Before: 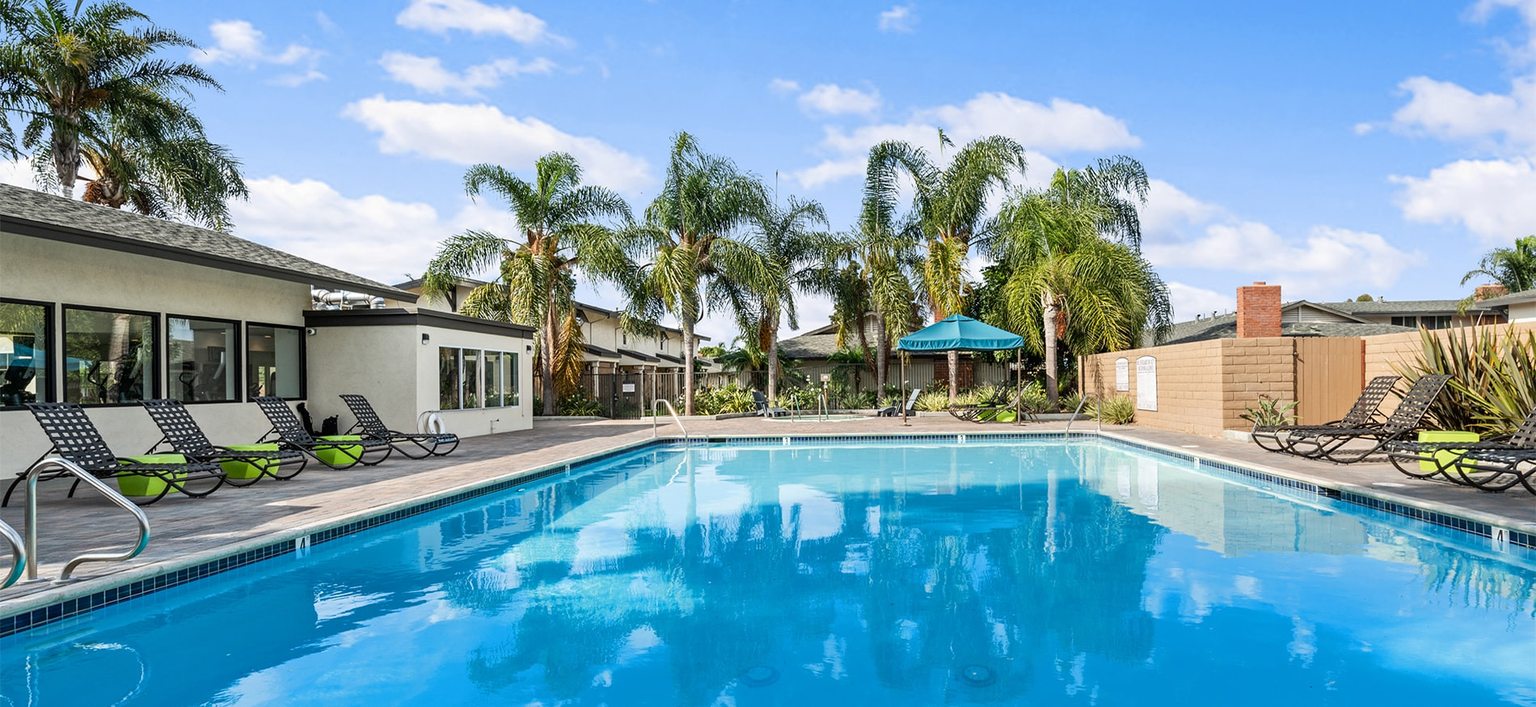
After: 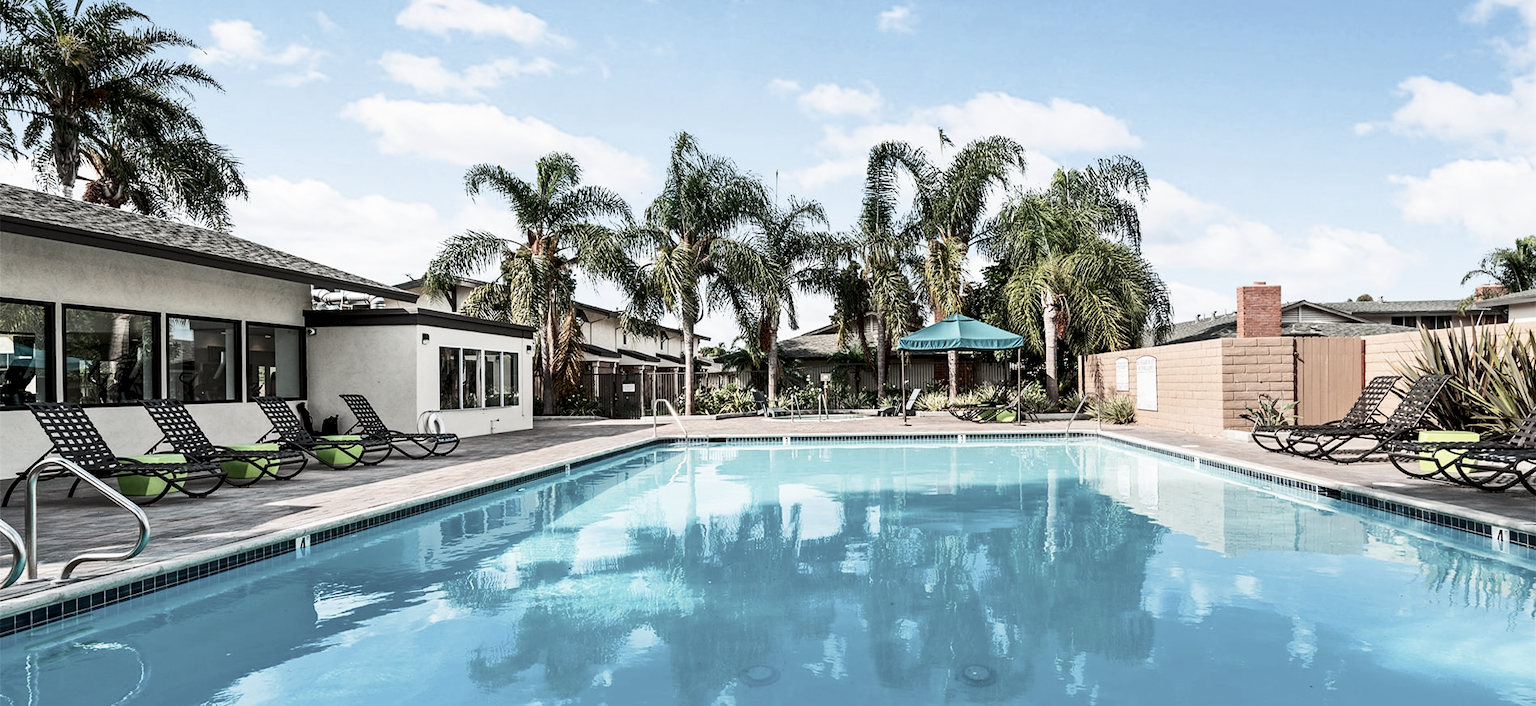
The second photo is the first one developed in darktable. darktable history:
tone curve: curves: ch0 [(0, 0) (0.003, 0.003) (0.011, 0.012) (0.025, 0.027) (0.044, 0.048) (0.069, 0.075) (0.1, 0.108) (0.136, 0.147) (0.177, 0.192) (0.224, 0.243) (0.277, 0.3) (0.335, 0.363) (0.399, 0.433) (0.468, 0.508) (0.543, 0.589) (0.623, 0.676) (0.709, 0.769) (0.801, 0.868) (0.898, 0.949) (1, 1)], preserve colors none
color look up table: target L [75.68, 67.32, 44.87, 26.43, 199.98, 100, 65.45, 63.68, 53.62, 41.97, 21.17, 54.36, 49.41, 35.53, 18.6, 85.72, 78.86, 68.1, 66.8, 48.6, 43.24, 44.94, 19.86, 7.757, 0 ×25], target a [-3.477, -11.77, -20.06, -7.187, 0.057, -0.002, 5.504, 9.918, 17.5, 27.47, 7.356, 1.67, 24.17, 0.933, 8.776, -0.415, -1.173, -14.88, -1.672, -13.81, -1.292, -3.664, -0.946, -0.507, 0 ×25], target b [33.11, 21.28, 12.37, 7.662, -0.029, 0.022, 29.83, 5.443, 24.34, 8.032, 5.103, -11.57, -7.575, -22.47, -8.546, -0.774, -0.951, -2.814, -1.786, -13.04, -1.564, -12.17, -0.956, -0.039, 0 ×25], num patches 24
